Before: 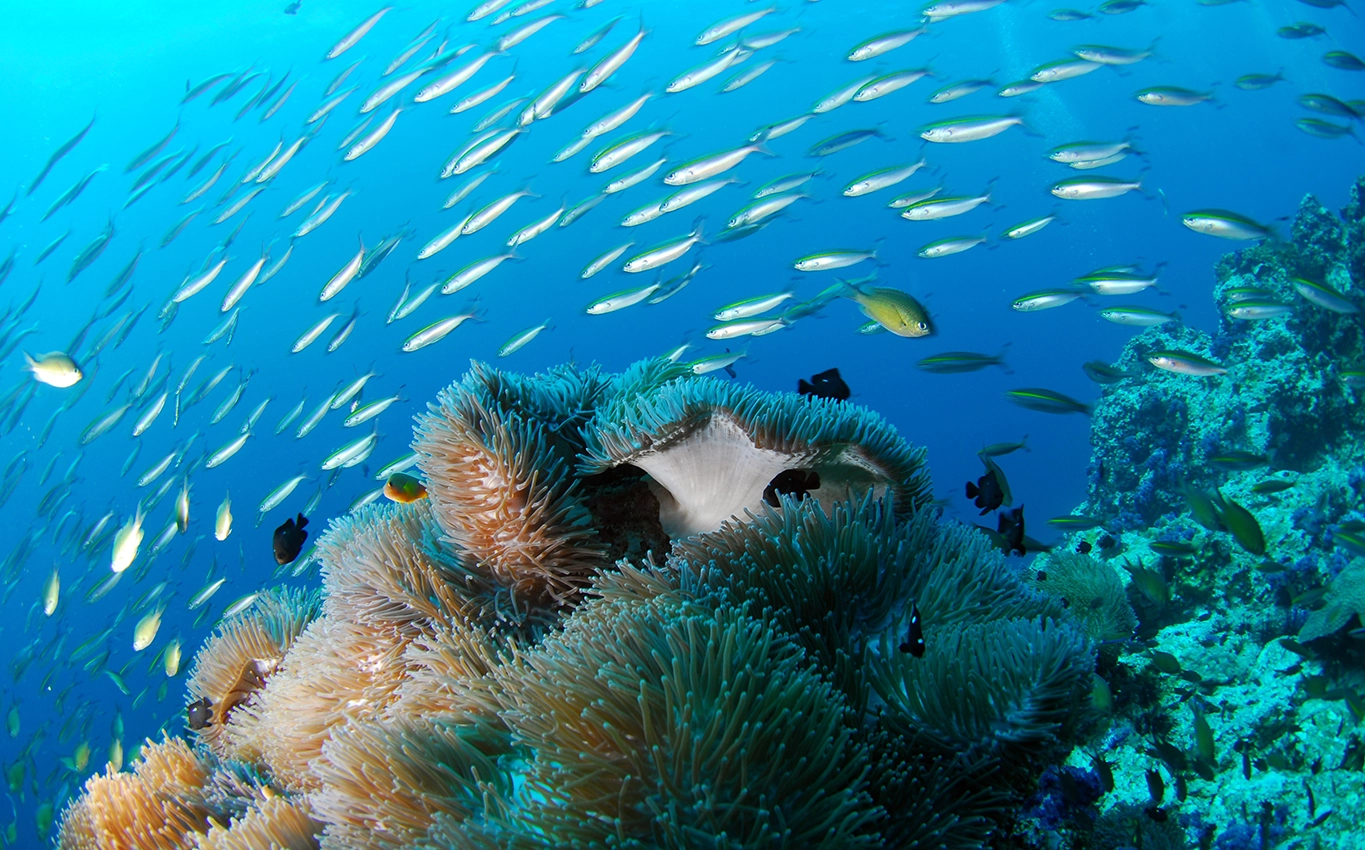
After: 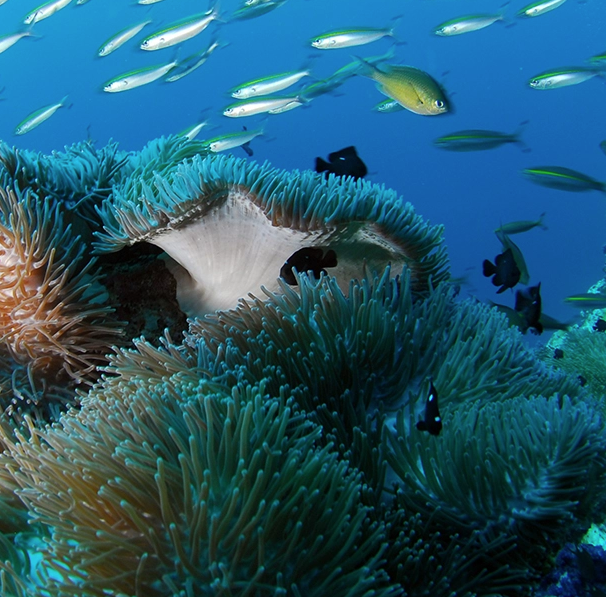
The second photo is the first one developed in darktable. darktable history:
contrast brightness saturation: saturation -0.05
crop: left 35.432%, top 26.233%, right 20.145%, bottom 3.432%
